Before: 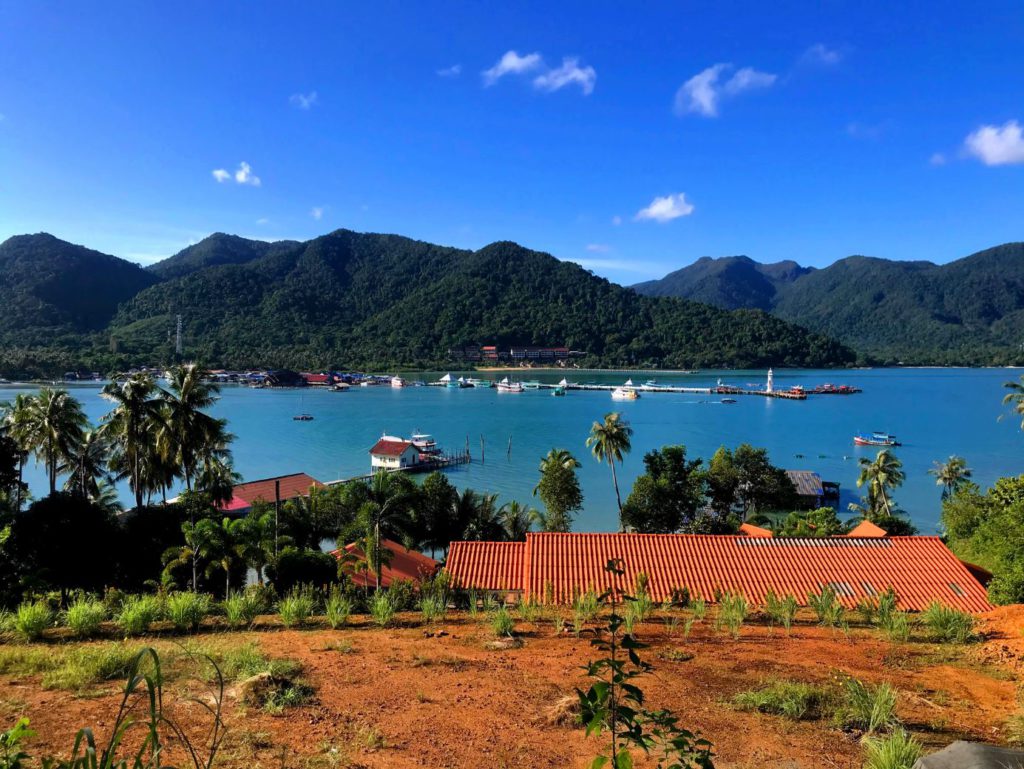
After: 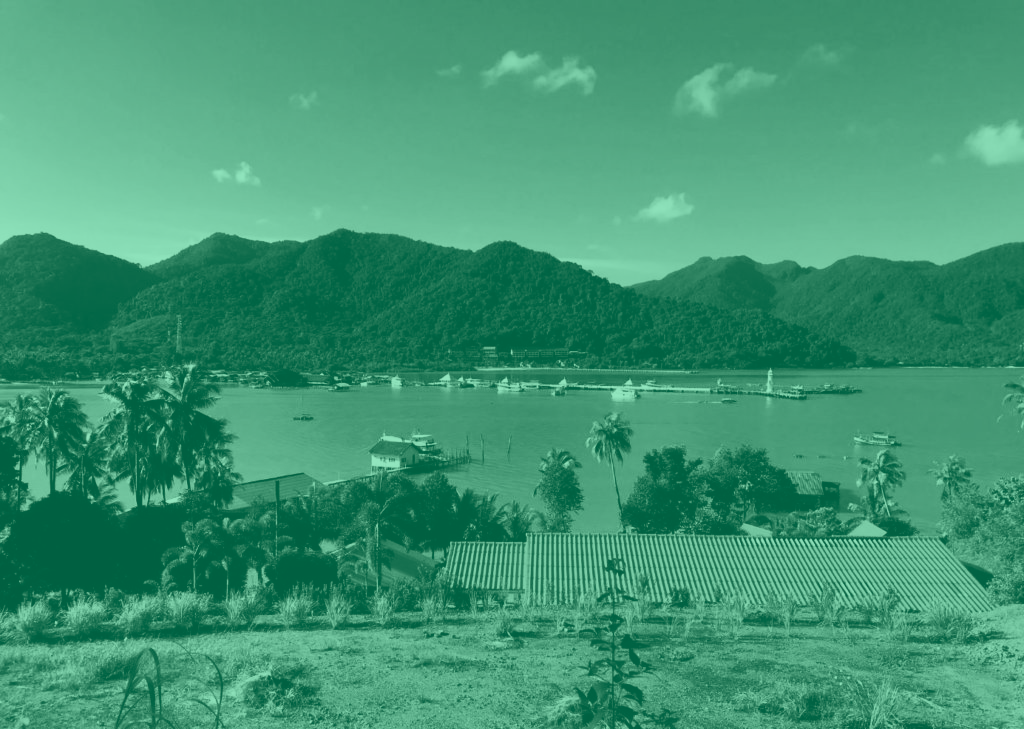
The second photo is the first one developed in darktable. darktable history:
contrast brightness saturation: contrast 0.26, brightness 0.02, saturation 0.87
colorize: hue 147.6°, saturation 65%, lightness 21.64%
crop and rotate: top 0%, bottom 5.097%
